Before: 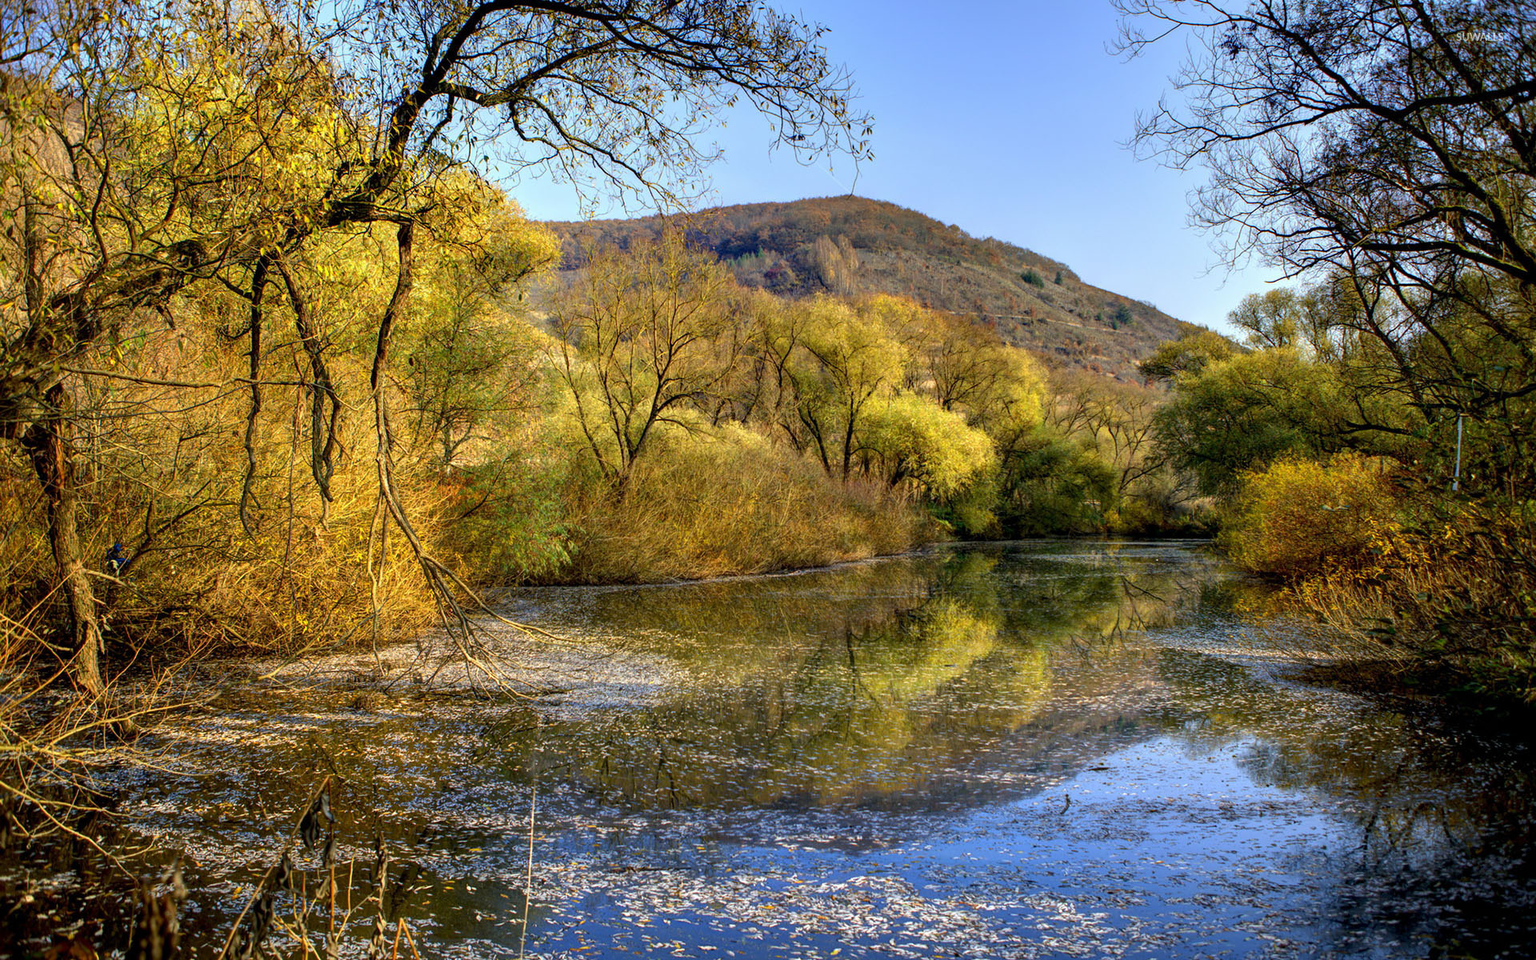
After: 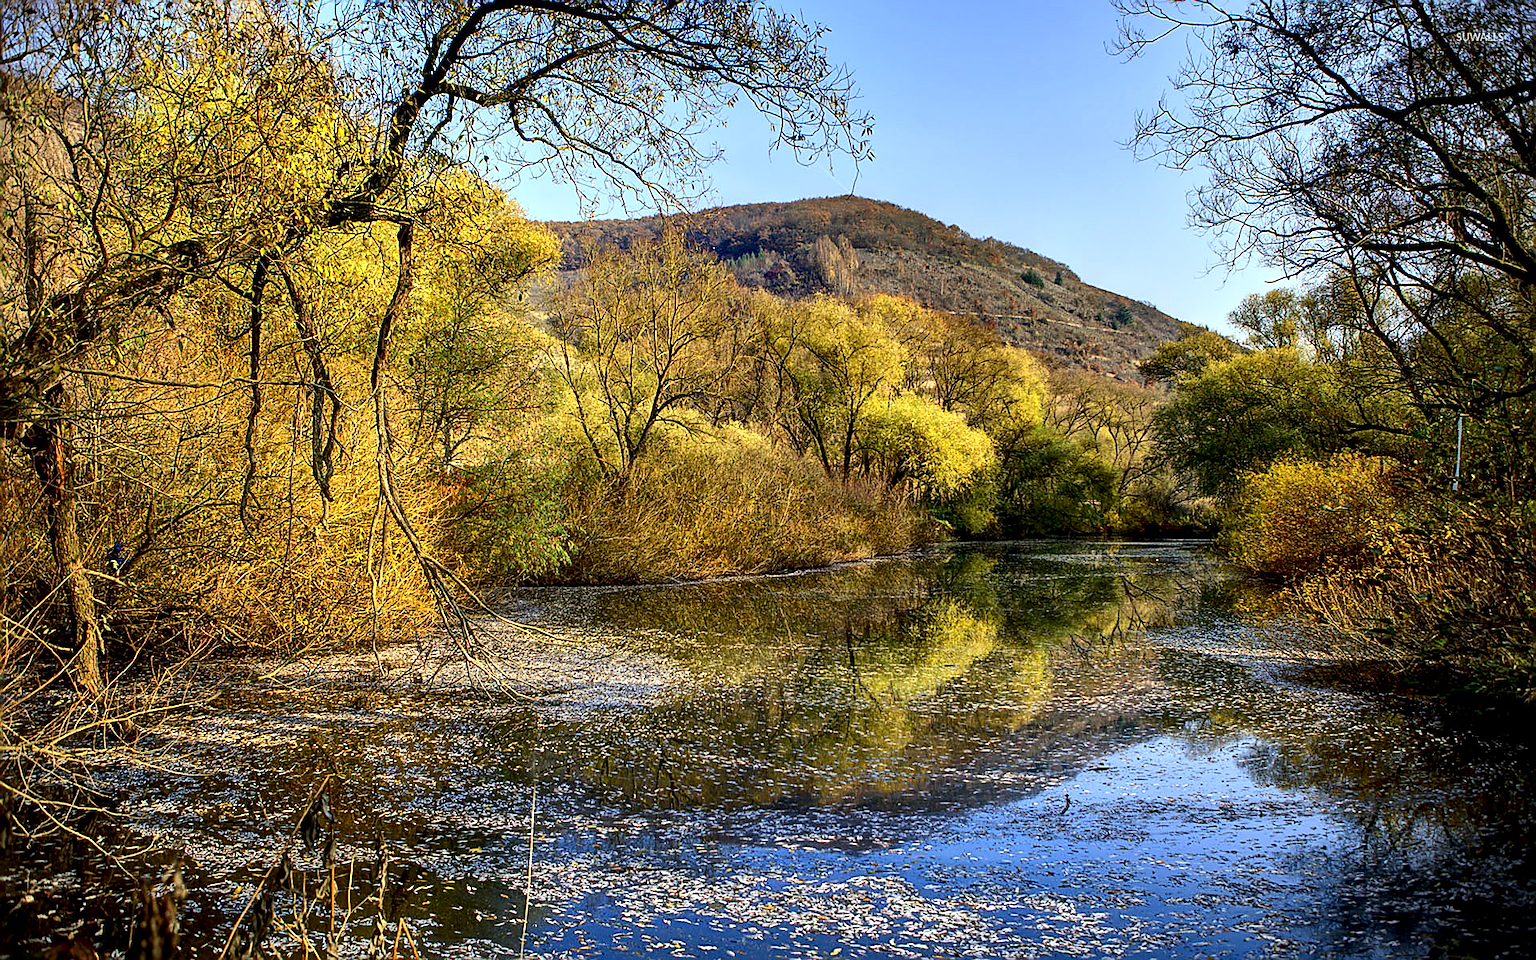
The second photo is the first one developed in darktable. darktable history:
sharpen: radius 1.409, amount 1.245, threshold 0.62
local contrast: mode bilateral grid, contrast 19, coarseness 50, detail 132%, midtone range 0.2
color correction: highlights b* -0.015, saturation 0.821
contrast brightness saturation: contrast 0.17, saturation 0.311
vignetting: fall-off start 91.72%, center (0, 0.005)
